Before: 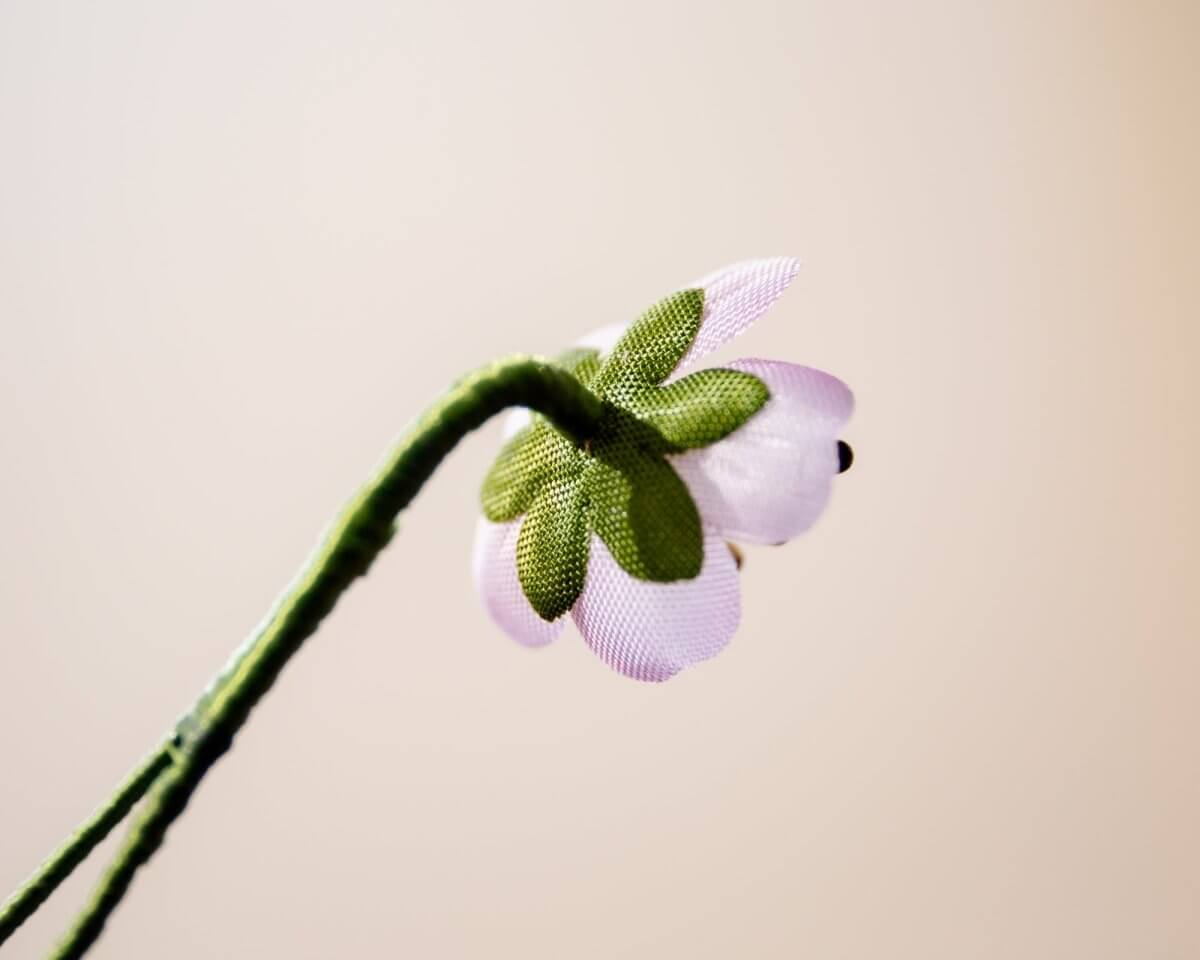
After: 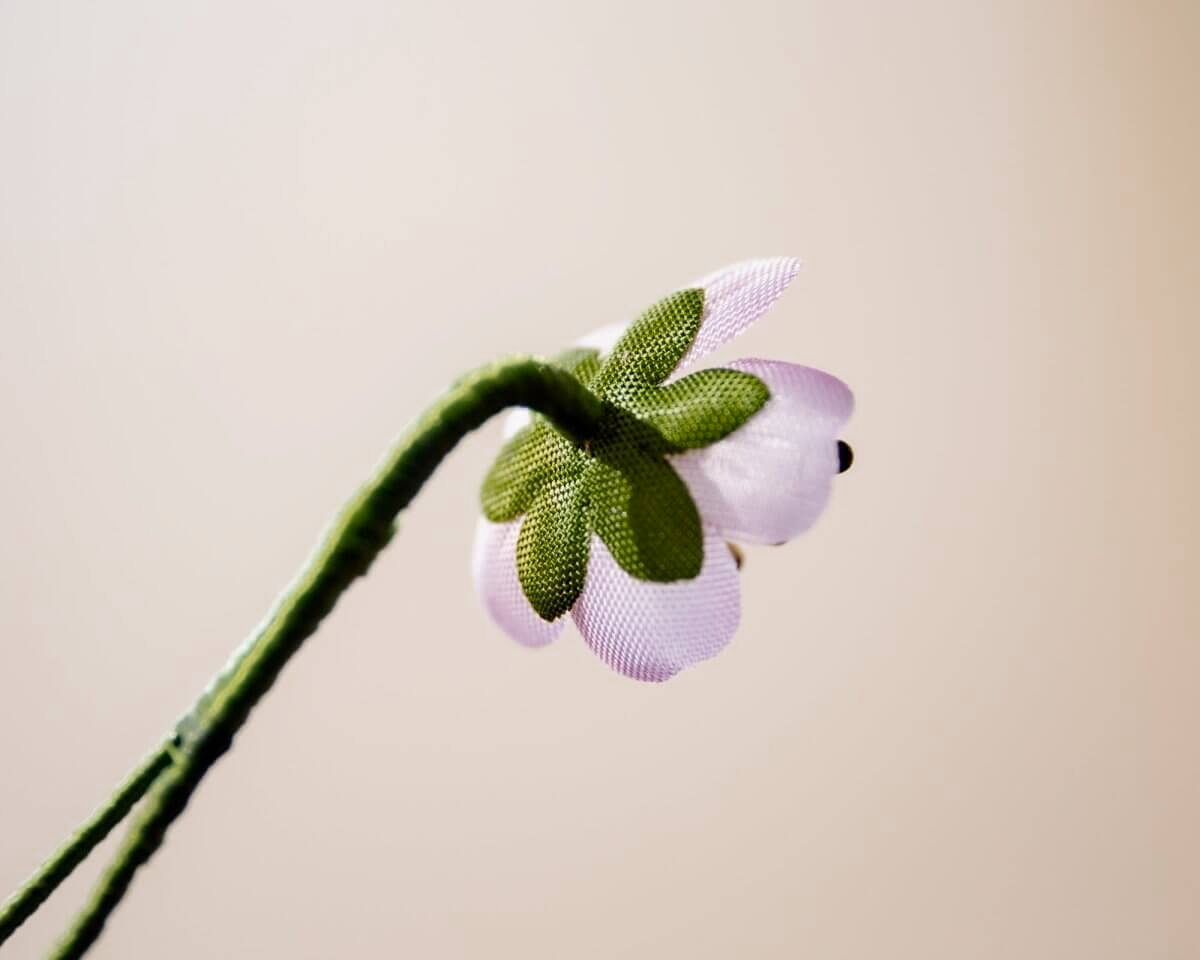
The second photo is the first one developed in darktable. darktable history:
color zones: curves: ch0 [(0, 0.425) (0.143, 0.422) (0.286, 0.42) (0.429, 0.419) (0.571, 0.419) (0.714, 0.42) (0.857, 0.422) (1, 0.425)]
sharpen: amount 0.2
